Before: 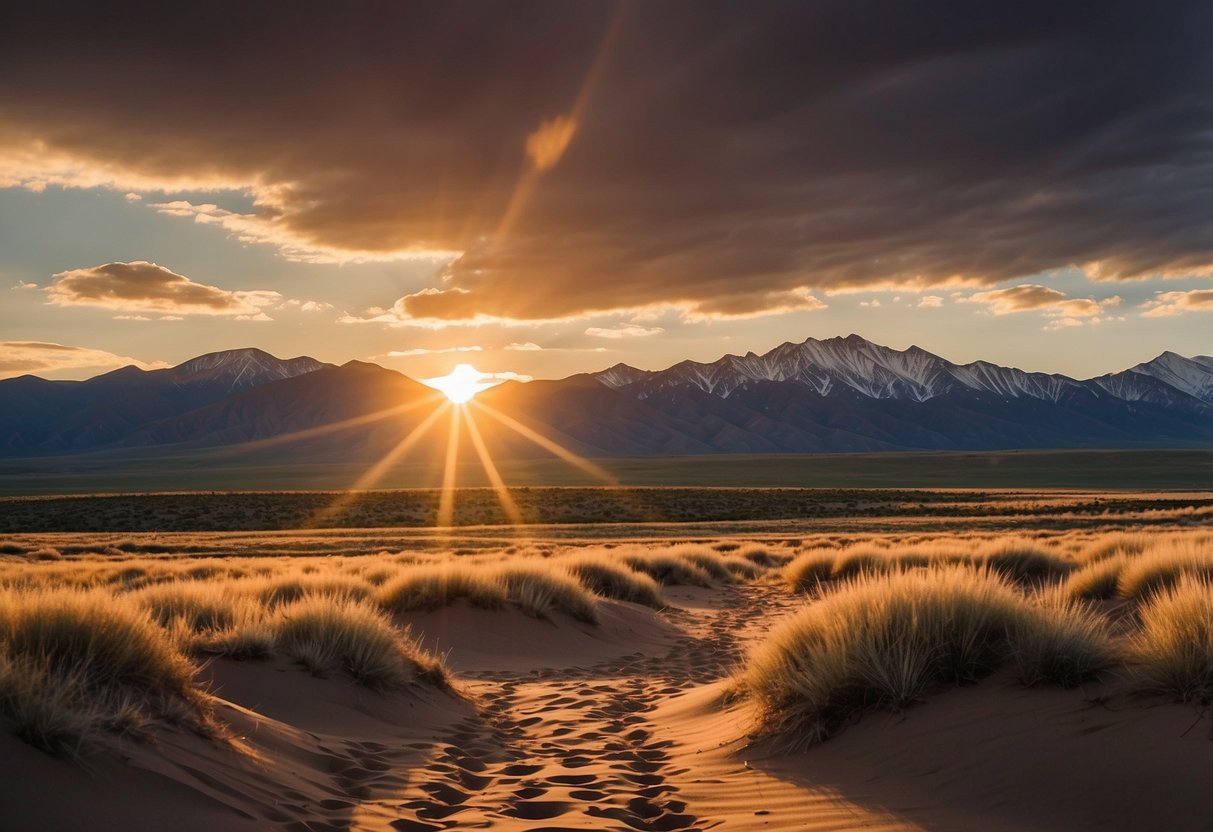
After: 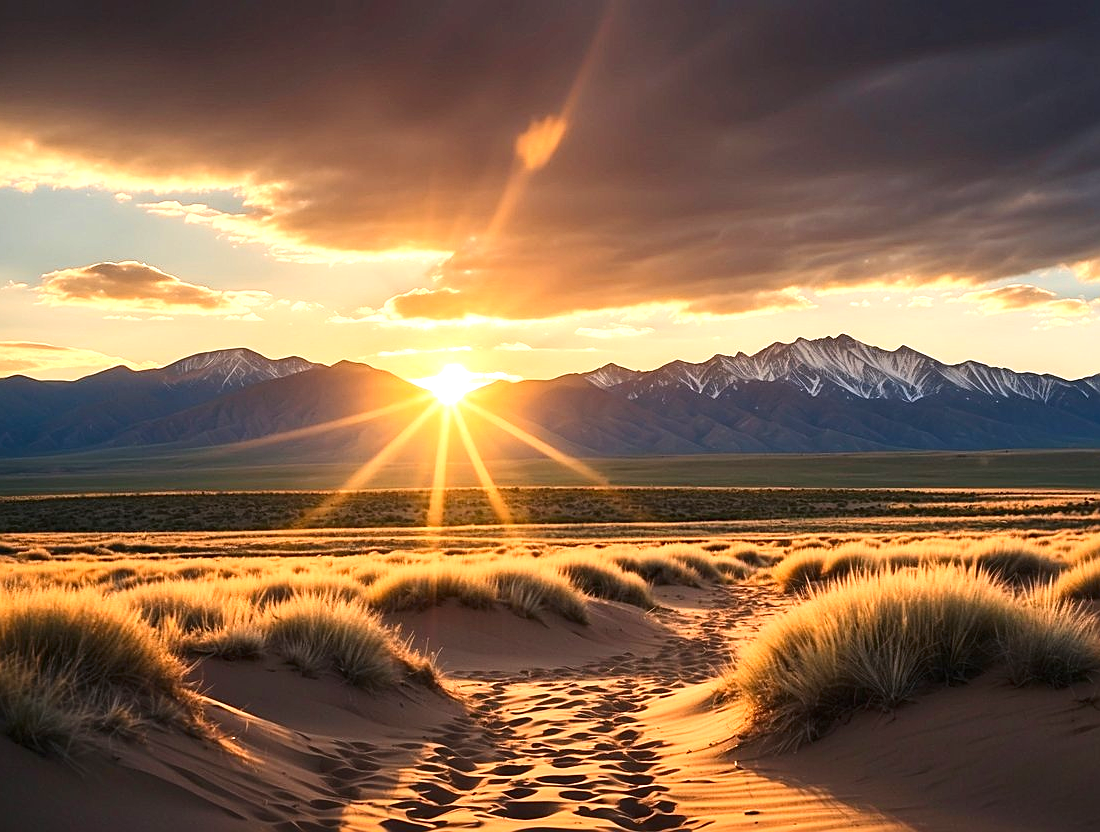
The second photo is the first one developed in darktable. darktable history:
crop and rotate: left 0.856%, right 8.457%
exposure: black level correction 0, exposure 0.947 EV, compensate highlight preservation false
sharpen: on, module defaults
contrast brightness saturation: contrast 0.149, brightness -0.006, saturation 0.096
